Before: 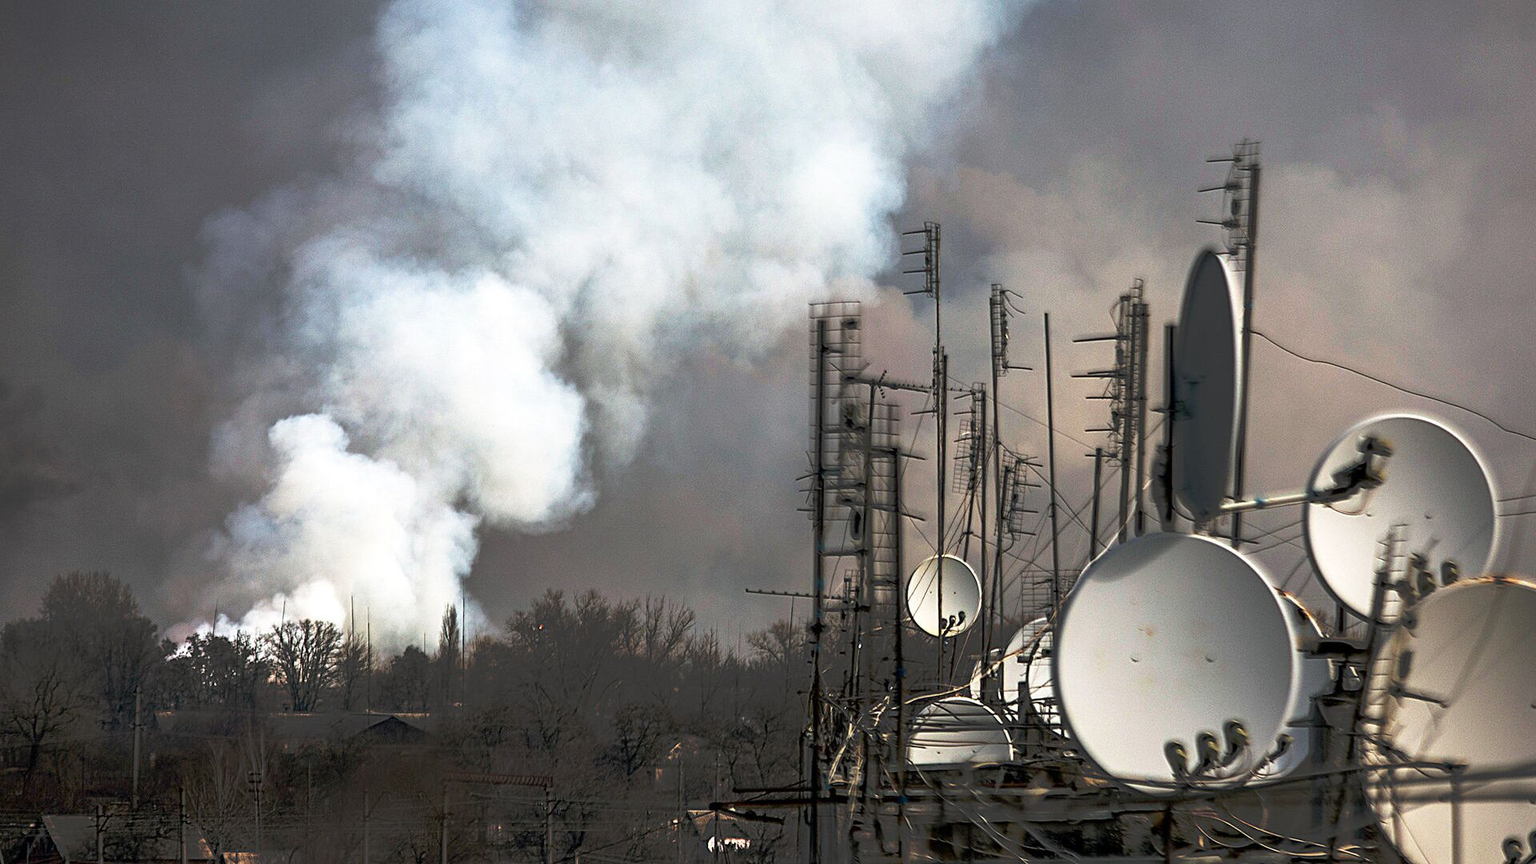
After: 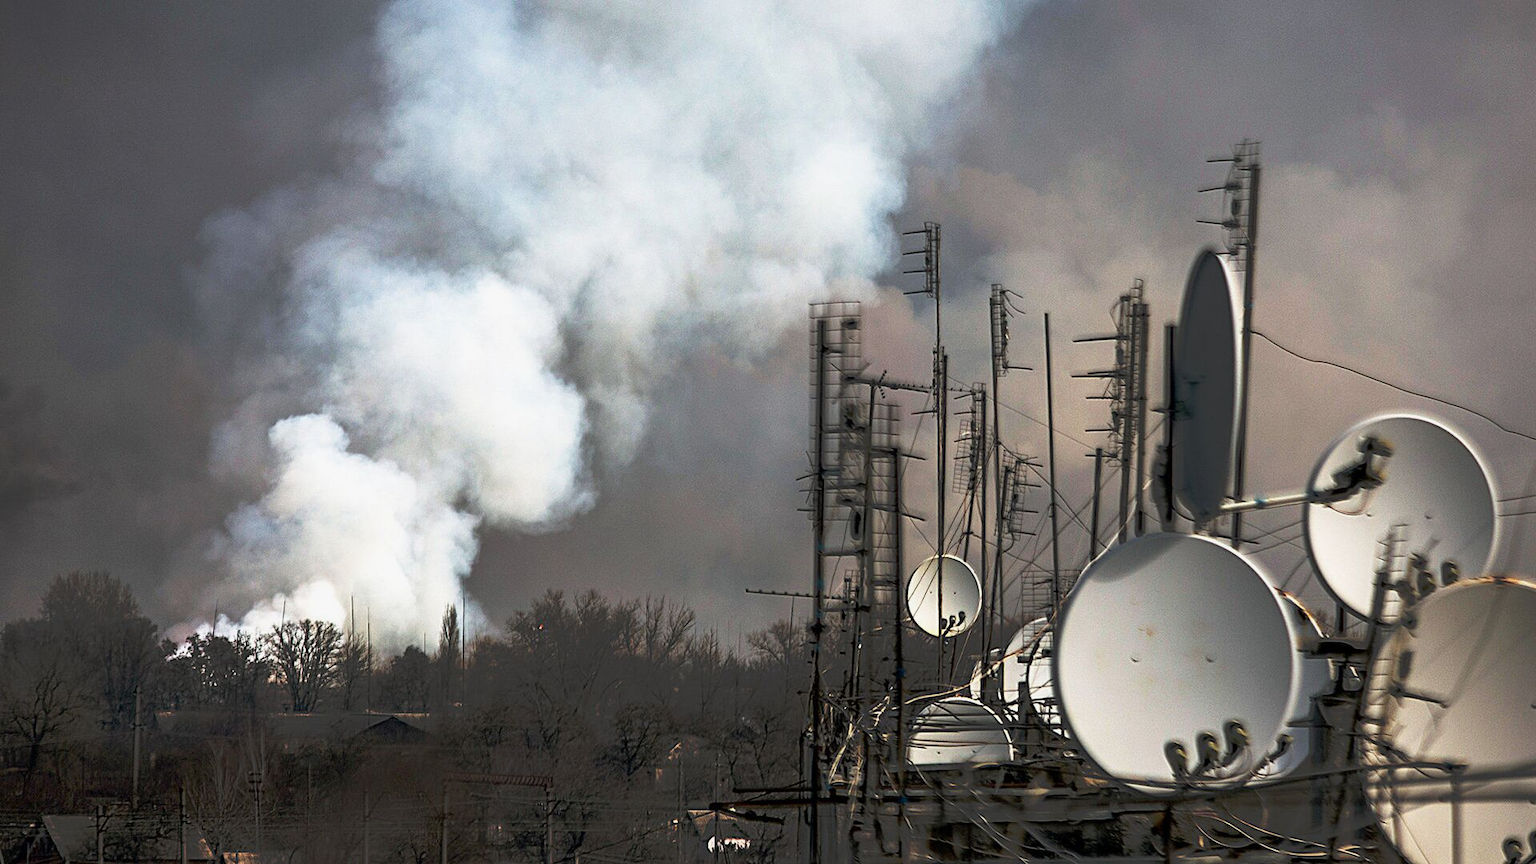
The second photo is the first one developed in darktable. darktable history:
exposure: exposure -0.109 EV, compensate highlight preservation false
